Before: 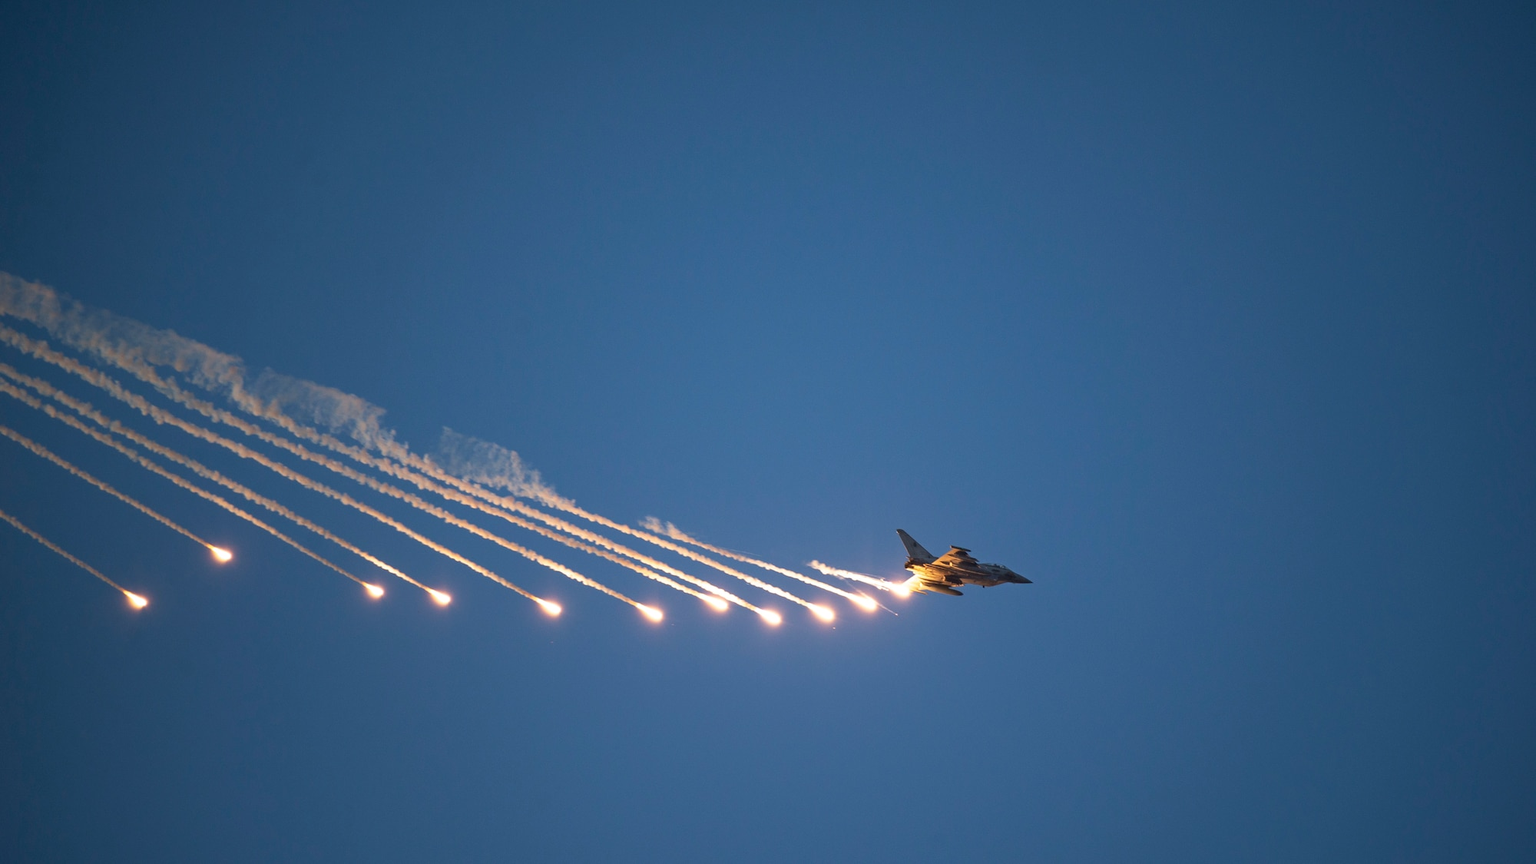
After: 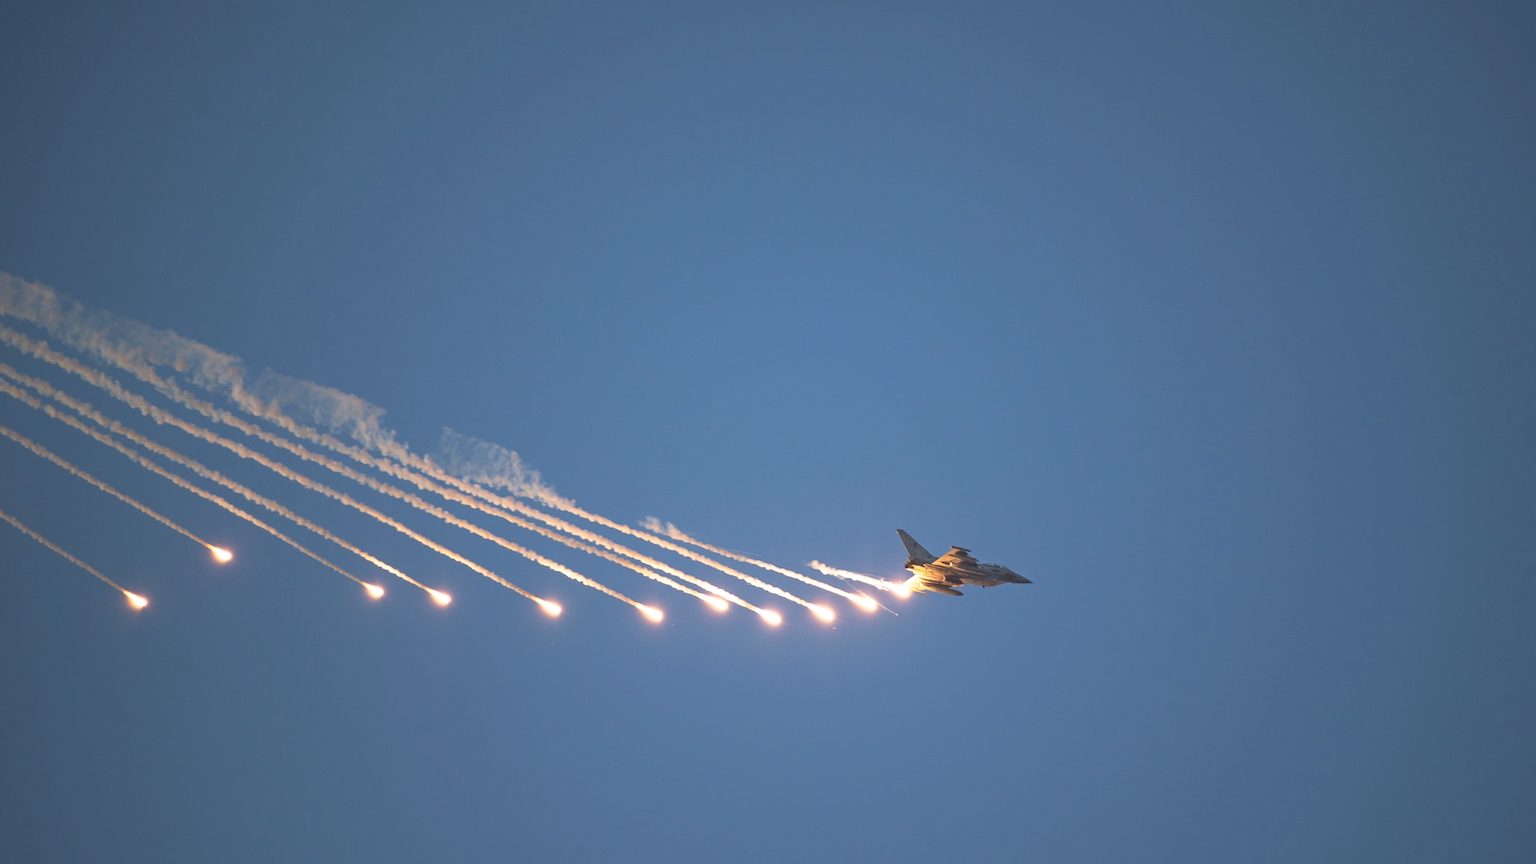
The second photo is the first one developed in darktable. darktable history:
tone curve: curves: ch0 [(0, 0) (0.003, 0.144) (0.011, 0.149) (0.025, 0.159) (0.044, 0.183) (0.069, 0.207) (0.1, 0.236) (0.136, 0.269) (0.177, 0.303) (0.224, 0.339) (0.277, 0.38) (0.335, 0.428) (0.399, 0.478) (0.468, 0.539) (0.543, 0.604) (0.623, 0.679) (0.709, 0.755) (0.801, 0.836) (0.898, 0.918) (1, 1)], preserve colors none
